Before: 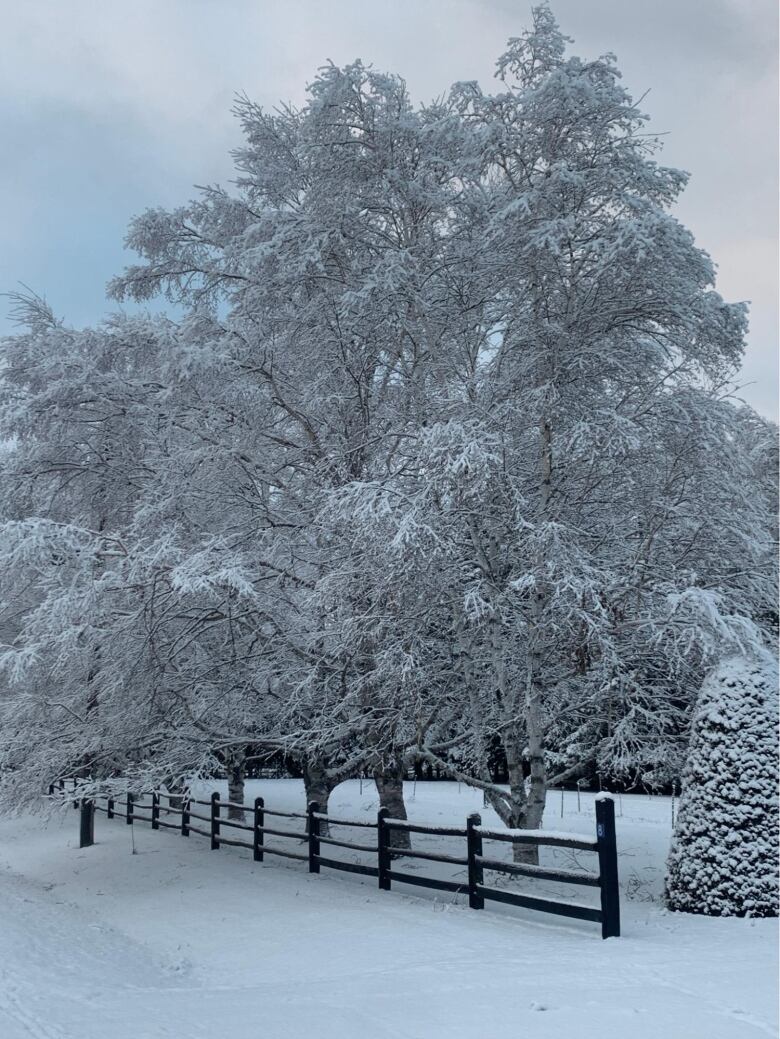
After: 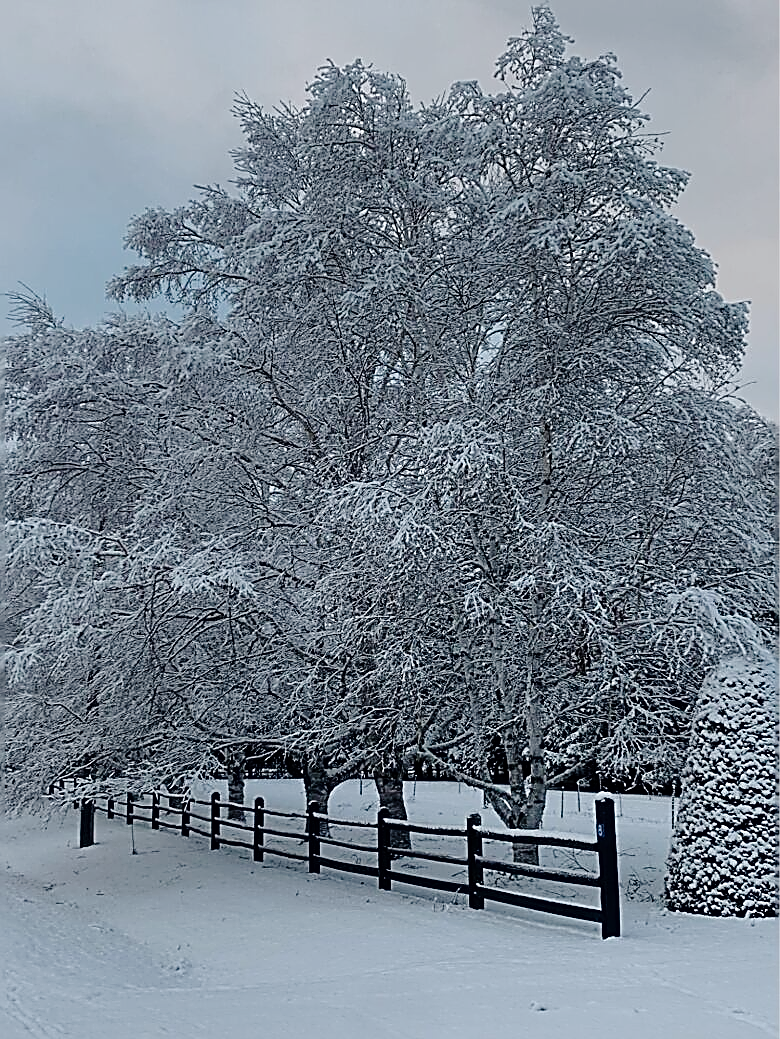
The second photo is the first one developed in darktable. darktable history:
exposure: exposure -0.582 EV, compensate highlight preservation false
contrast brightness saturation: contrast 0.05
sharpen: amount 2
tone curve: curves: ch0 [(0, 0) (0.003, 0.001) (0.011, 0.004) (0.025, 0.013) (0.044, 0.022) (0.069, 0.035) (0.1, 0.053) (0.136, 0.088) (0.177, 0.149) (0.224, 0.213) (0.277, 0.293) (0.335, 0.381) (0.399, 0.463) (0.468, 0.546) (0.543, 0.616) (0.623, 0.693) (0.709, 0.766) (0.801, 0.843) (0.898, 0.921) (1, 1)], preserve colors none
